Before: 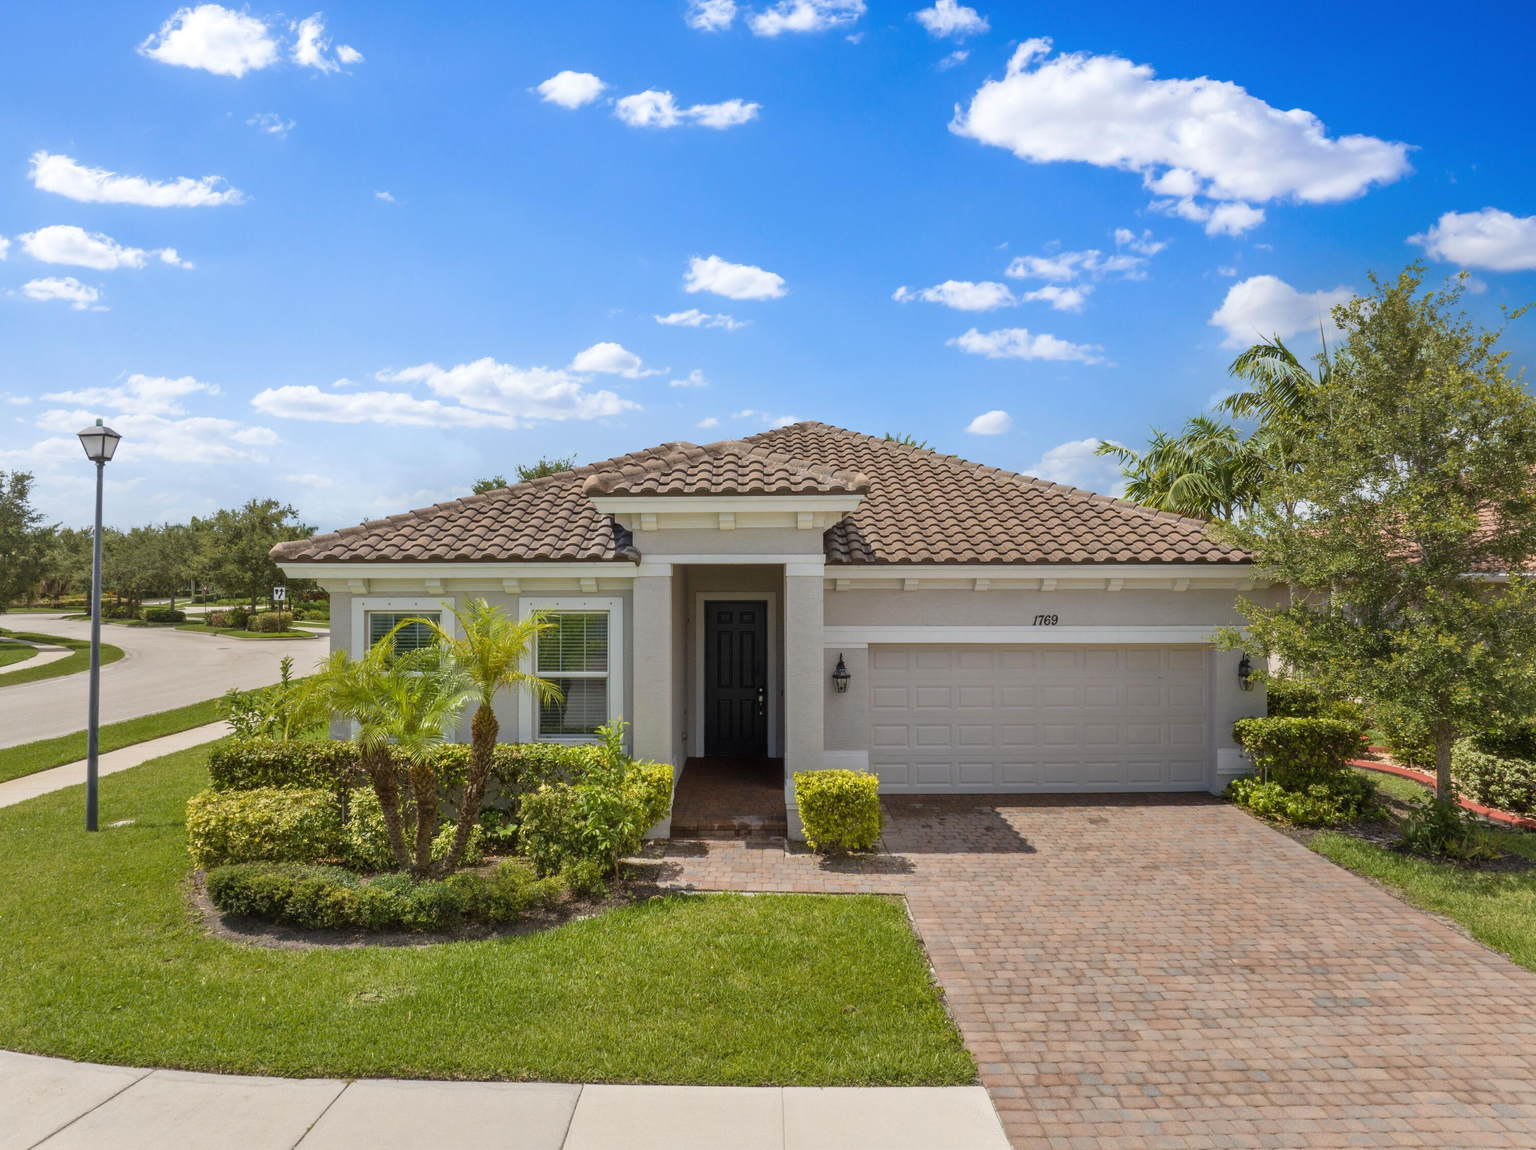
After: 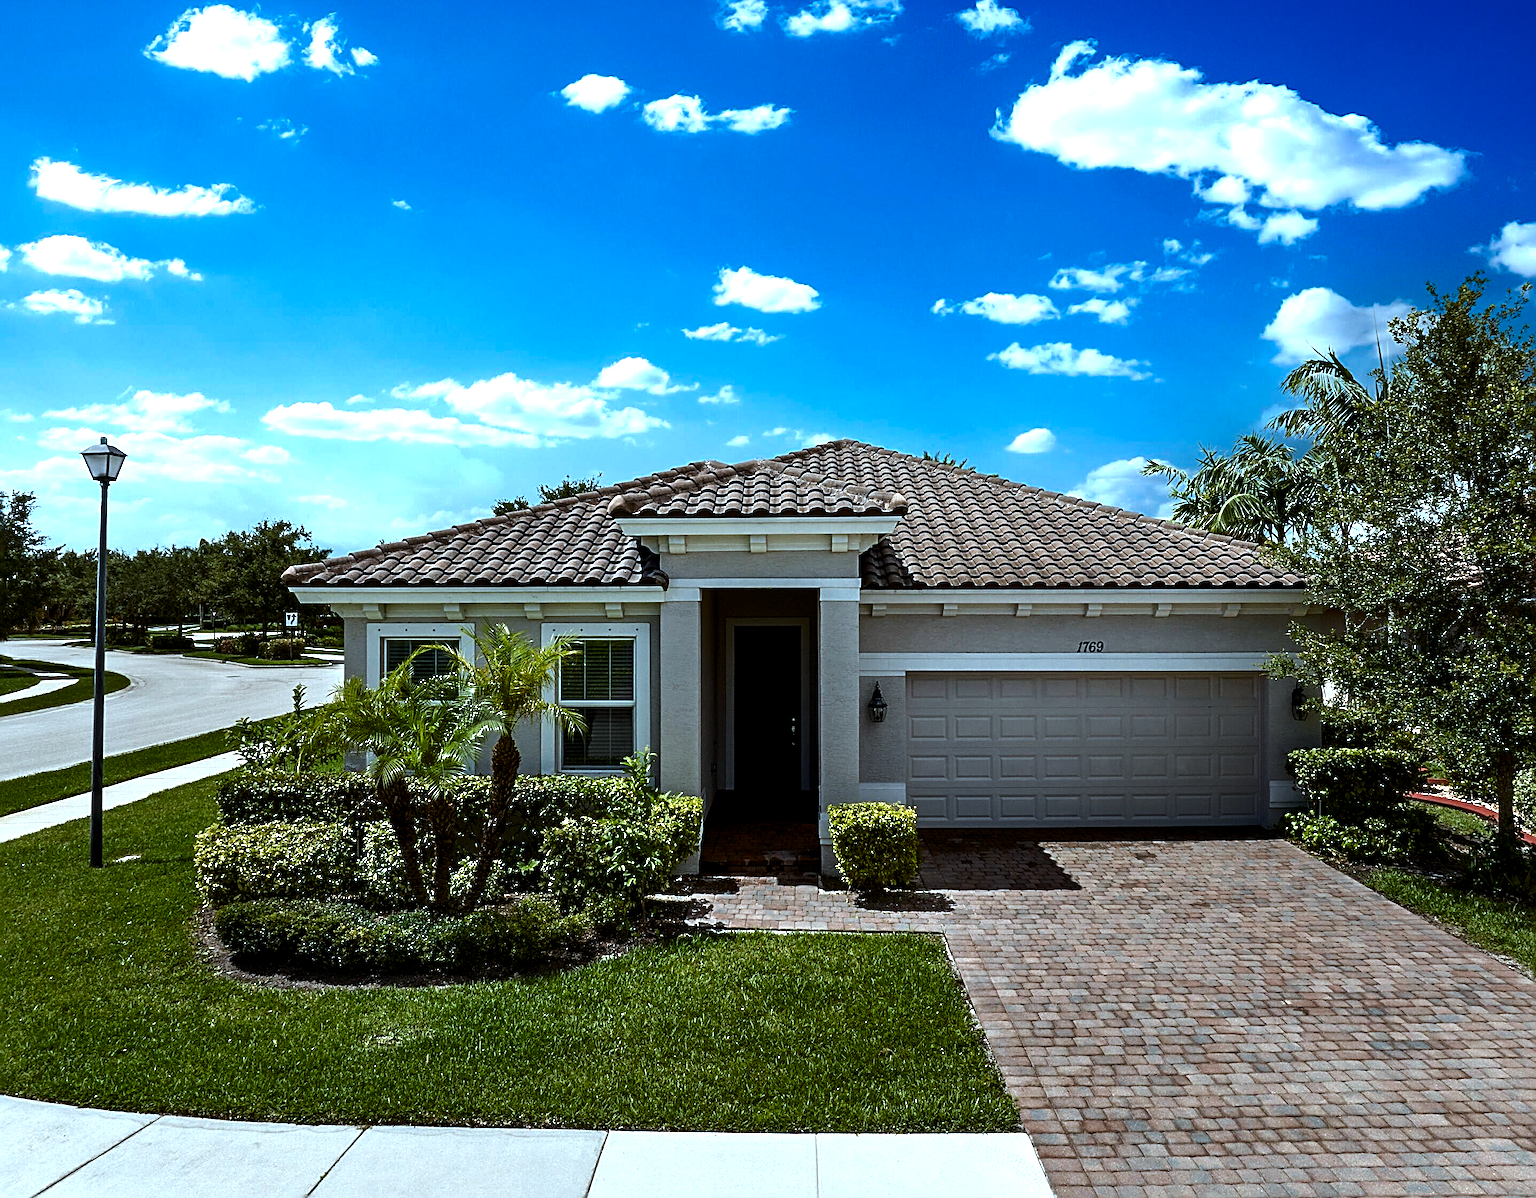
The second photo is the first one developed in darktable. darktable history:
color zones: curves: ch0 [(0, 0.425) (0.143, 0.422) (0.286, 0.42) (0.429, 0.419) (0.571, 0.419) (0.714, 0.42) (0.857, 0.422) (1, 0.425)]
color correction: highlights a* -10.38, highlights b* -19.06
crop: right 4.1%, bottom 0.041%
sharpen: radius 3.035, amount 0.77
tone equalizer: -8 EV -0.776 EV, -7 EV -0.721 EV, -6 EV -0.592 EV, -5 EV -0.37 EV, -3 EV 0.385 EV, -2 EV 0.6 EV, -1 EV 0.676 EV, +0 EV 0.746 EV, edges refinement/feathering 500, mask exposure compensation -1.57 EV, preserve details no
contrast brightness saturation: brightness -0.536
levels: levels [0.016, 0.484, 0.953]
